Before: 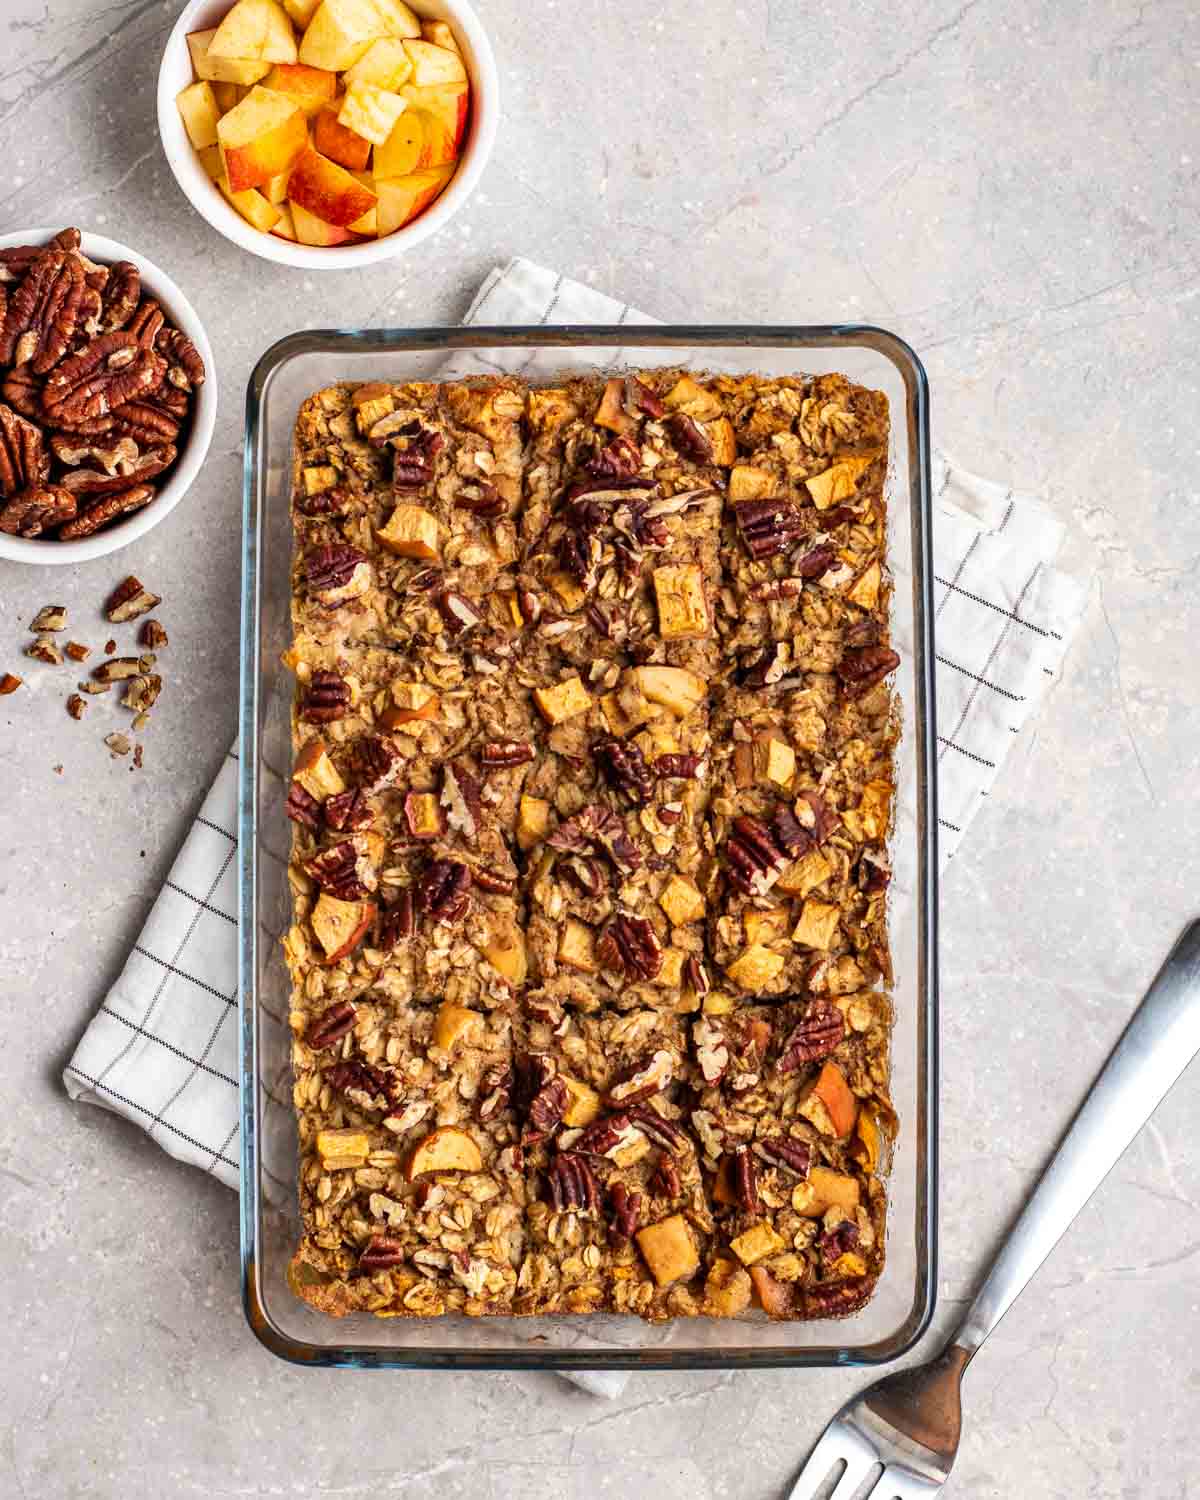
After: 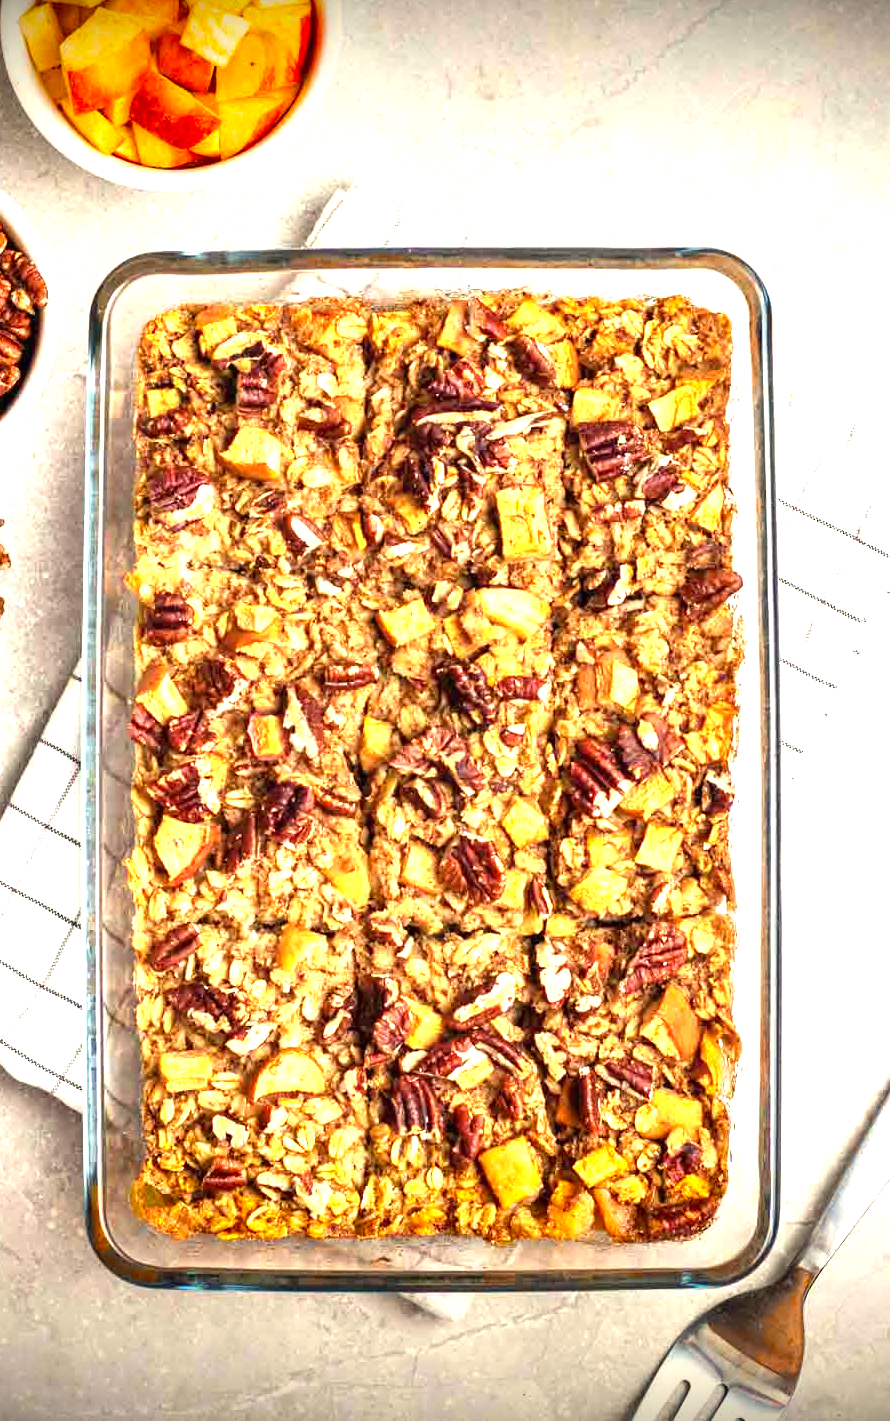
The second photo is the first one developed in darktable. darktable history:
vignetting: fall-off start 98.29%, fall-off radius 100%, brightness -1, saturation 0.5, width/height ratio 1.428
crop and rotate: left 13.15%, top 5.251%, right 12.609%
exposure: black level correction 0, exposure 1.55 EV, compensate exposure bias true, compensate highlight preservation false
white balance: red 1.029, blue 0.92
